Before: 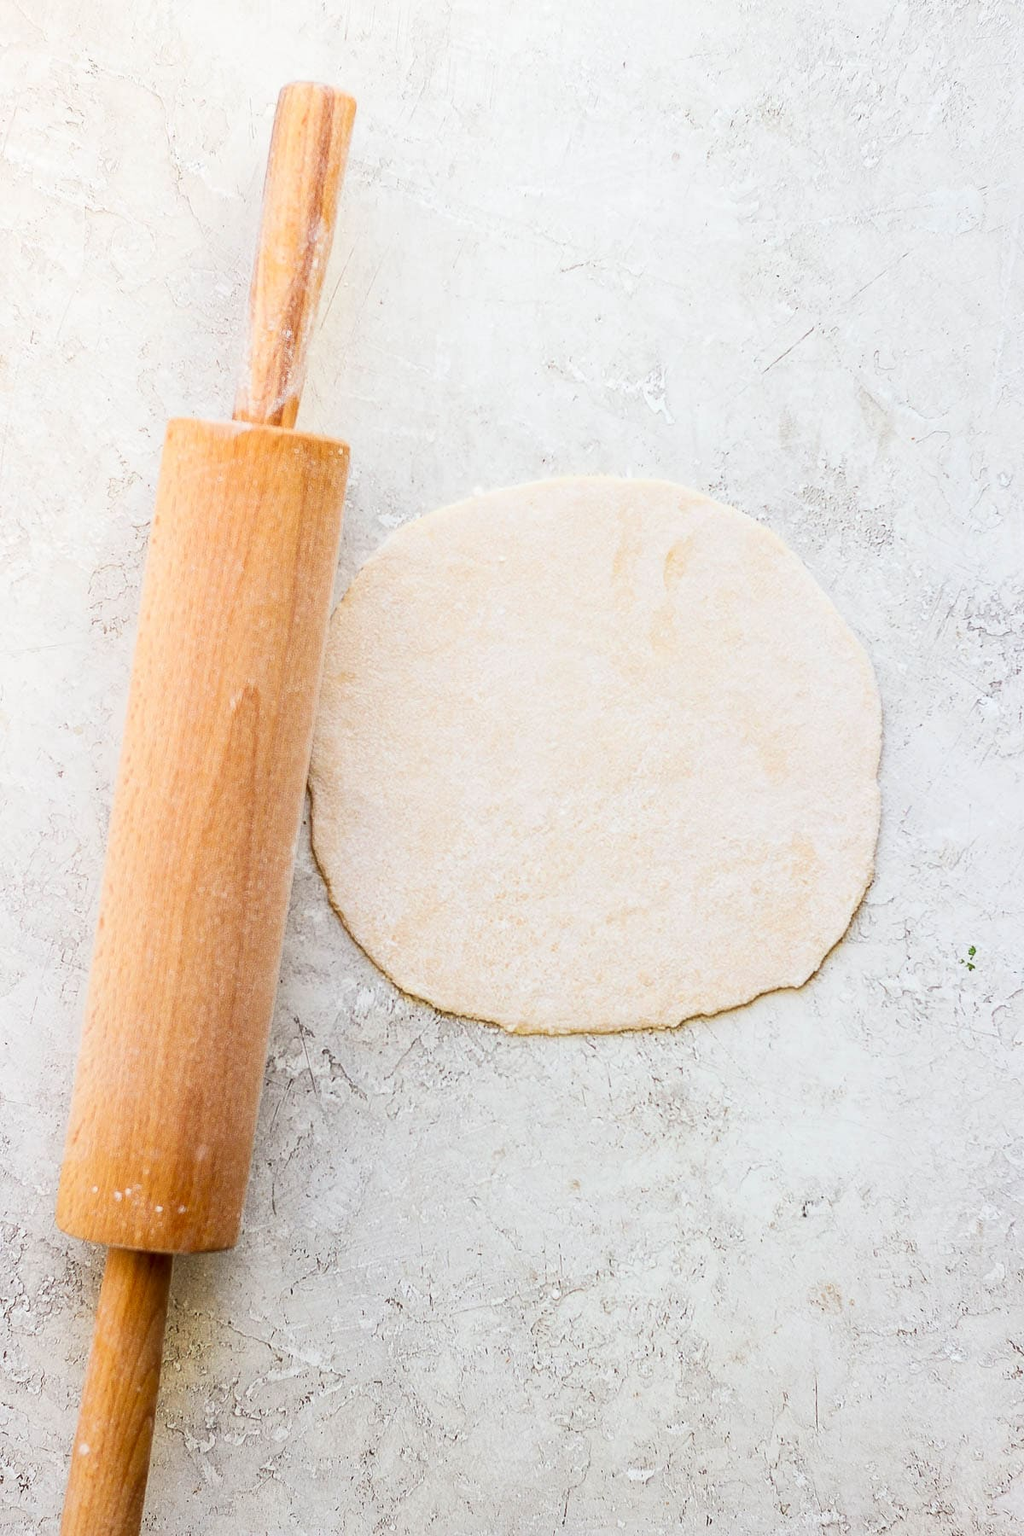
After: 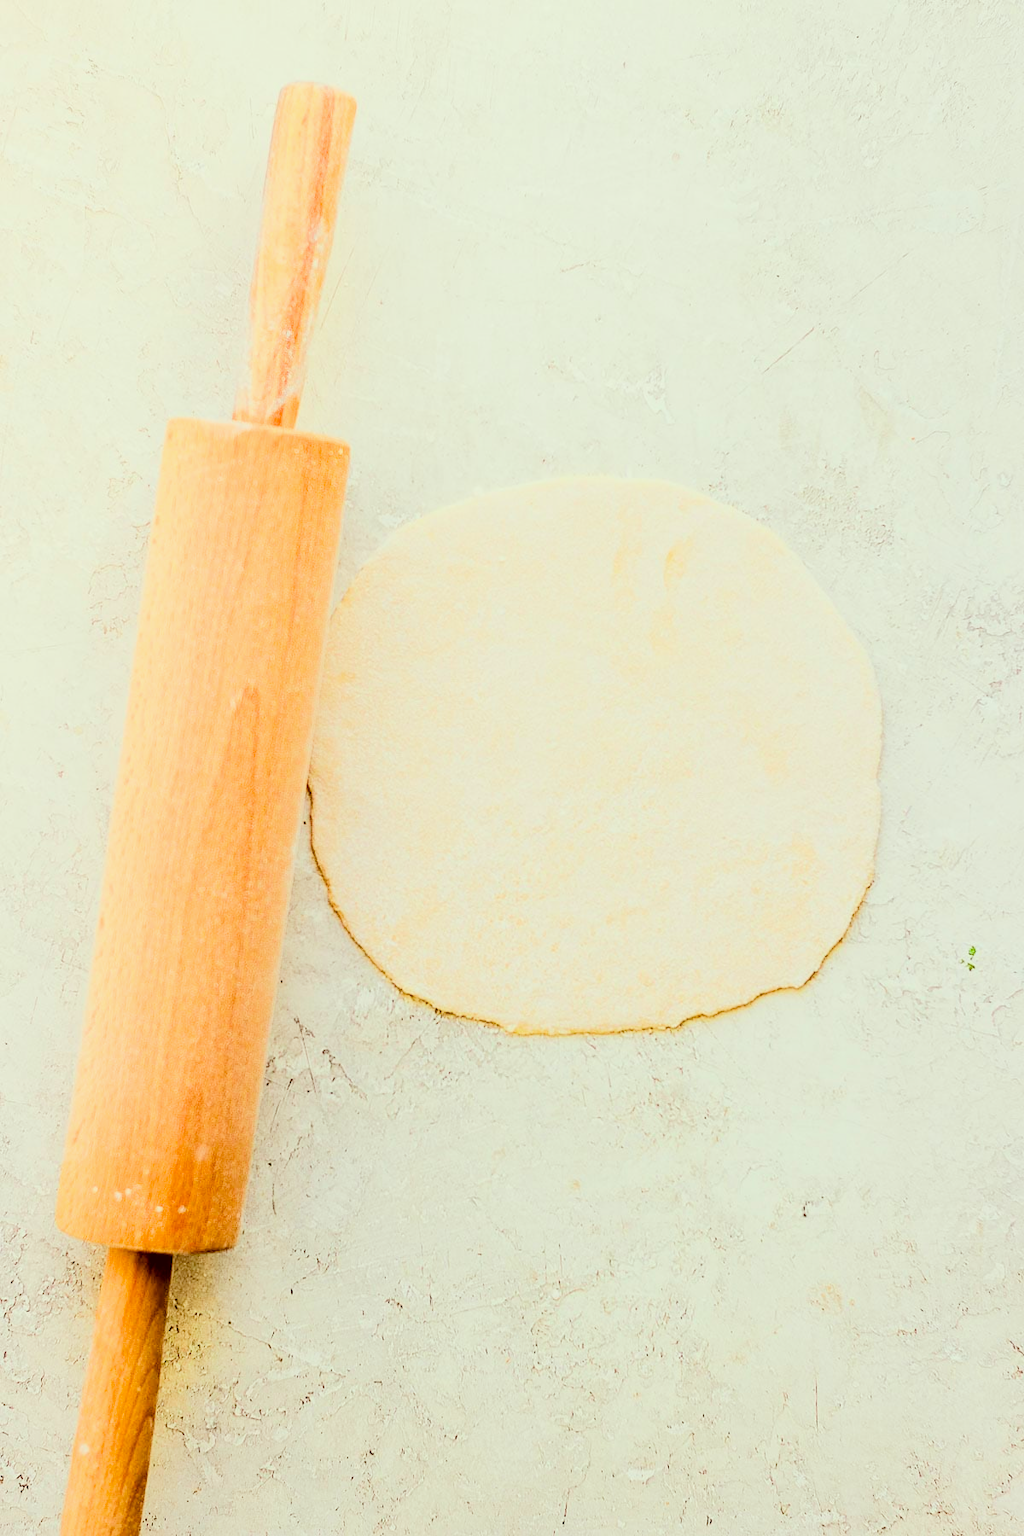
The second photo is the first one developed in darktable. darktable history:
exposure: black level correction 0.009, exposure 0.015 EV, compensate exposure bias true, compensate highlight preservation false
color correction: highlights a* -6.08, highlights b* 9.16, shadows a* 10.65, shadows b* 24.03
filmic rgb: black relative exposure -11.8 EV, white relative exposure 5.41 EV, hardness 4.49, latitude 49.12%, contrast 1.141, color science v6 (2022)
tone equalizer: -7 EV 0.148 EV, -6 EV 0.606 EV, -5 EV 1.11 EV, -4 EV 1.32 EV, -3 EV 1.13 EV, -2 EV 0.6 EV, -1 EV 0.163 EV, edges refinement/feathering 500, mask exposure compensation -1.57 EV, preserve details no
